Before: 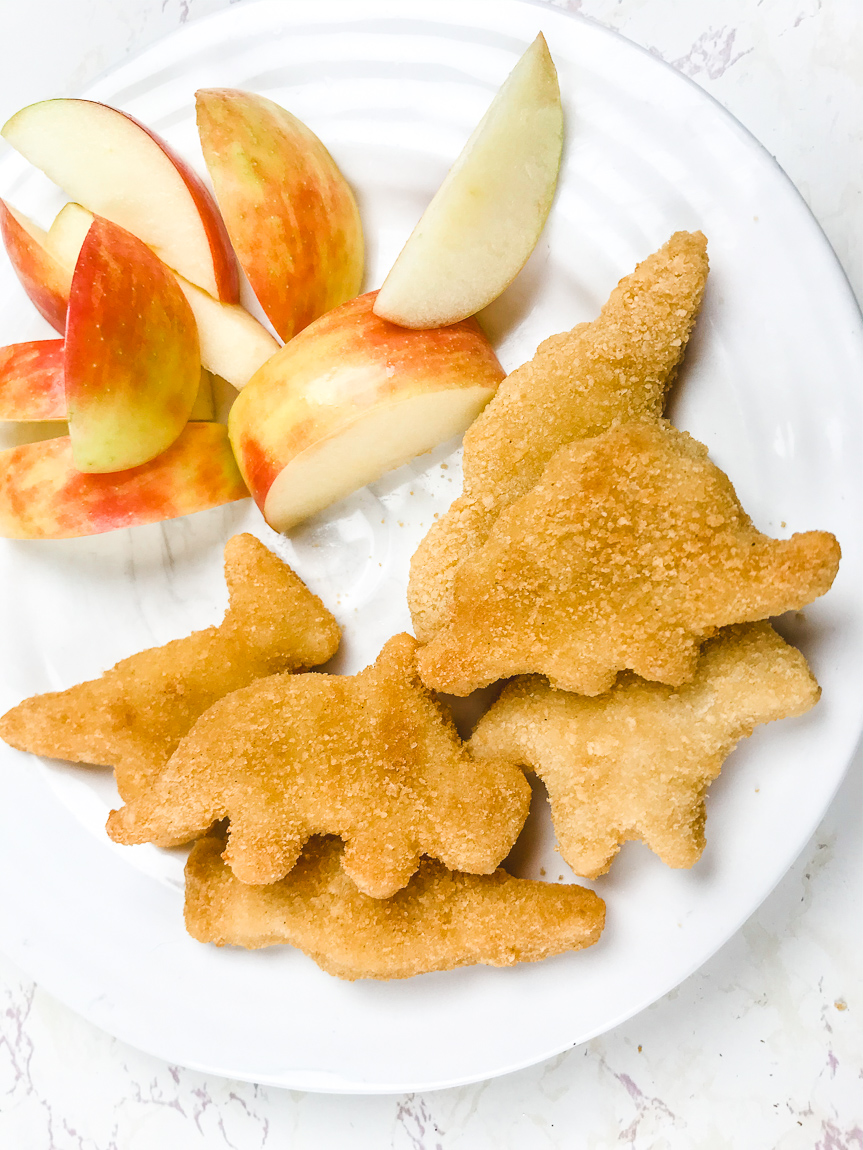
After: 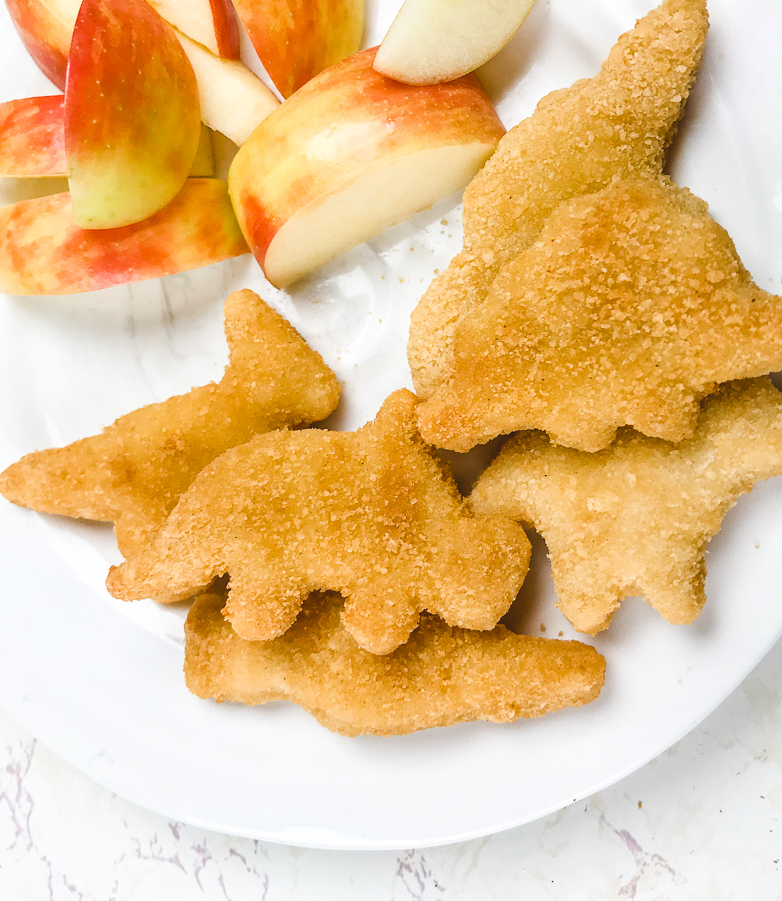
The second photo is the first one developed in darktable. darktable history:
crop: top 21.285%, right 9.338%, bottom 0.306%
